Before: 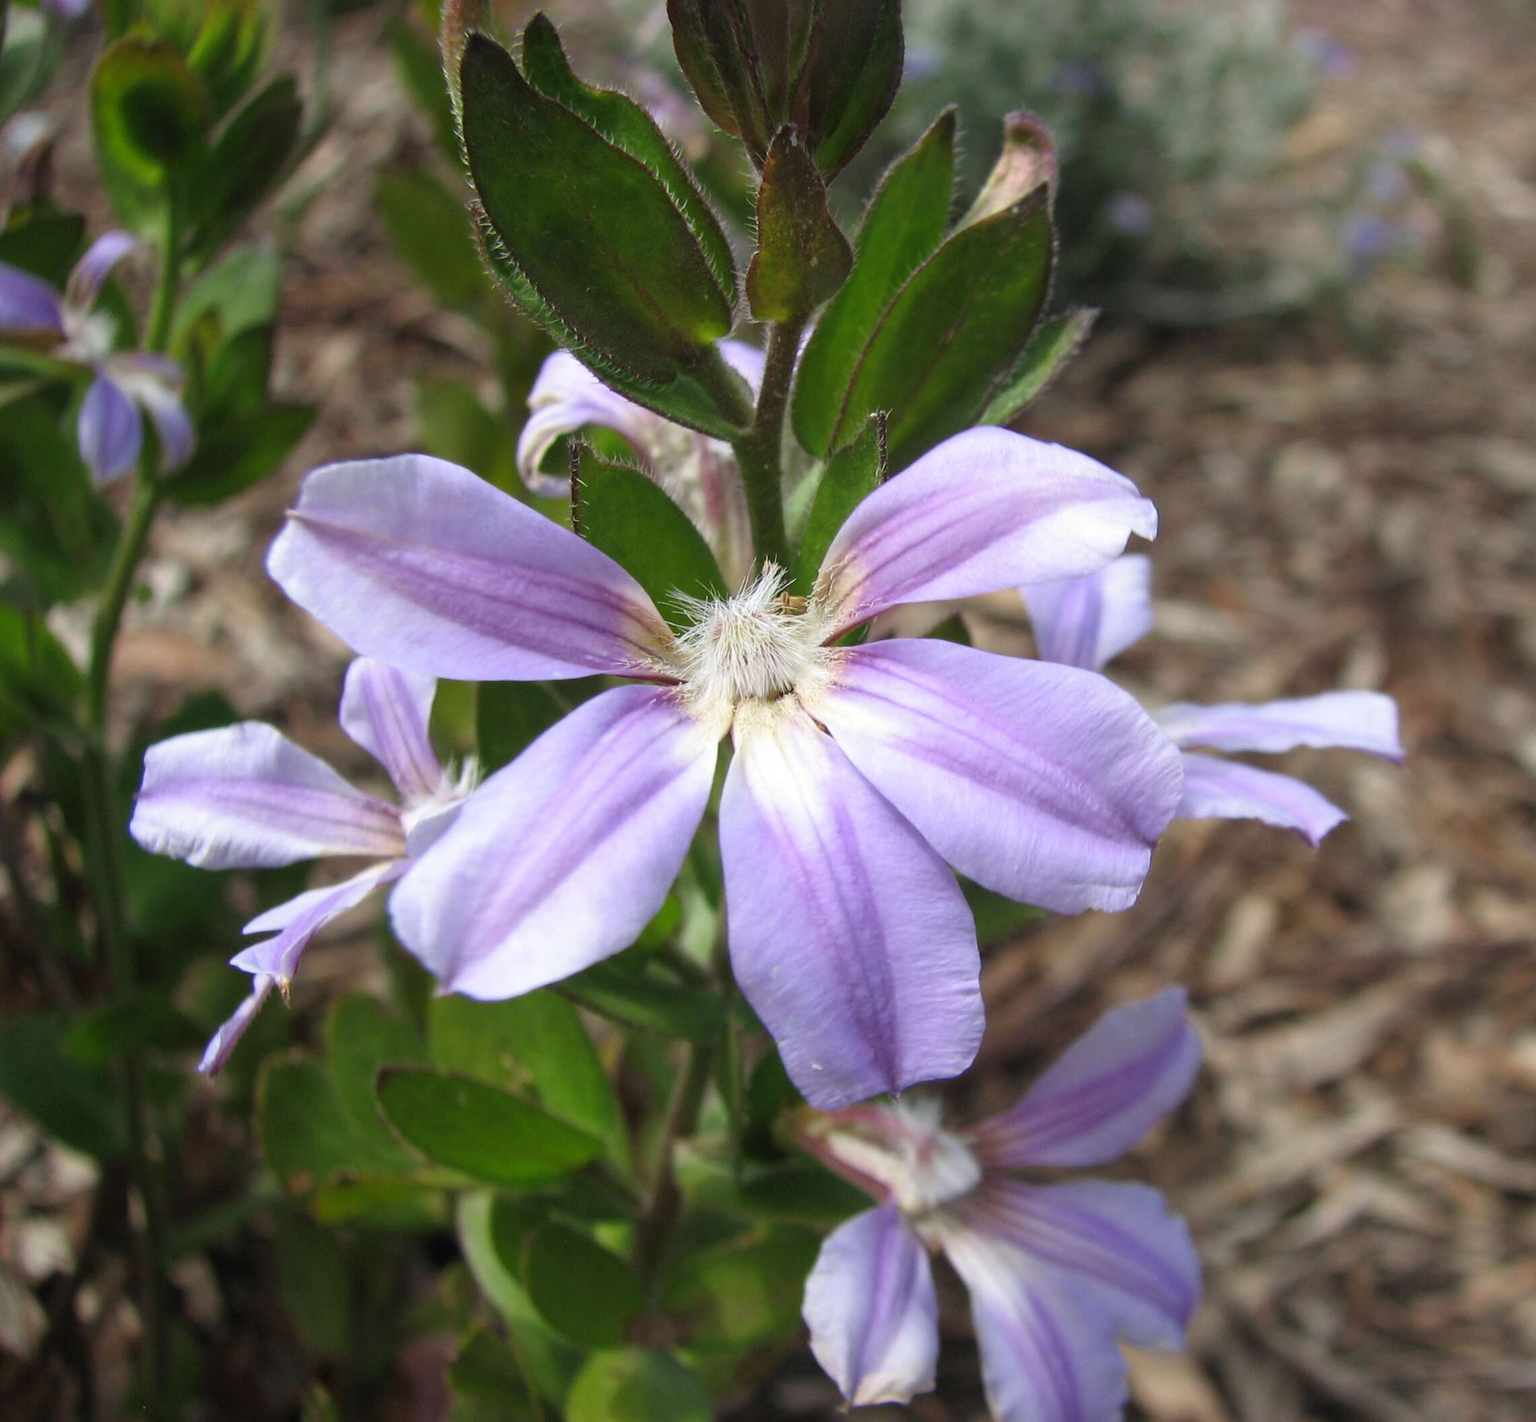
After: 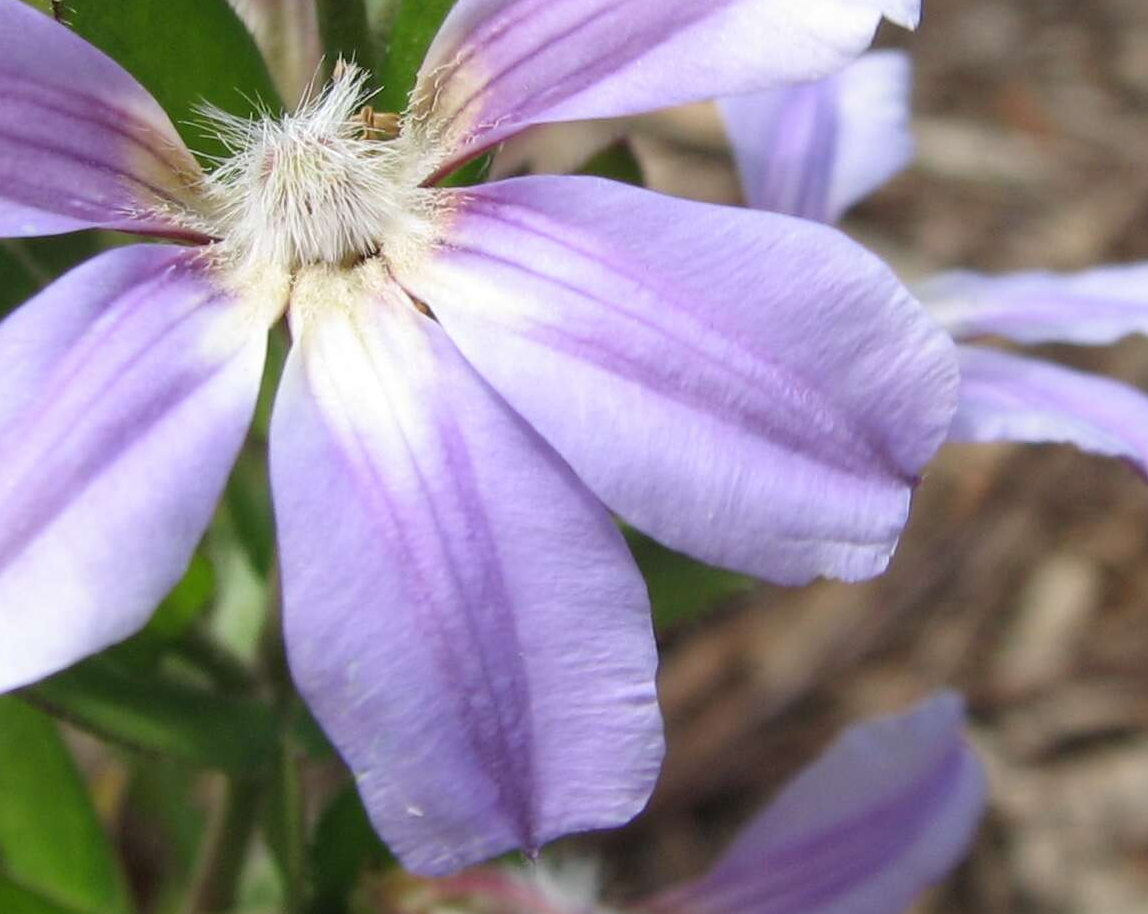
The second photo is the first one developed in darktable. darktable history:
color balance rgb: global vibrance -1%, saturation formula JzAzBz (2021)
crop: left 35.03%, top 36.625%, right 14.663%, bottom 20.057%
